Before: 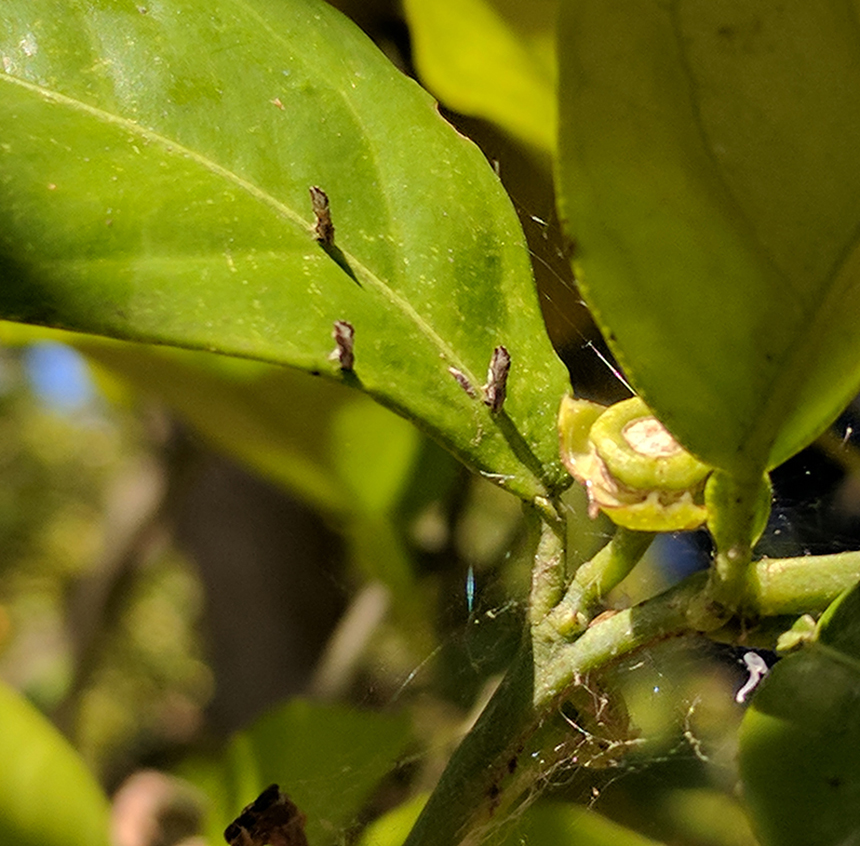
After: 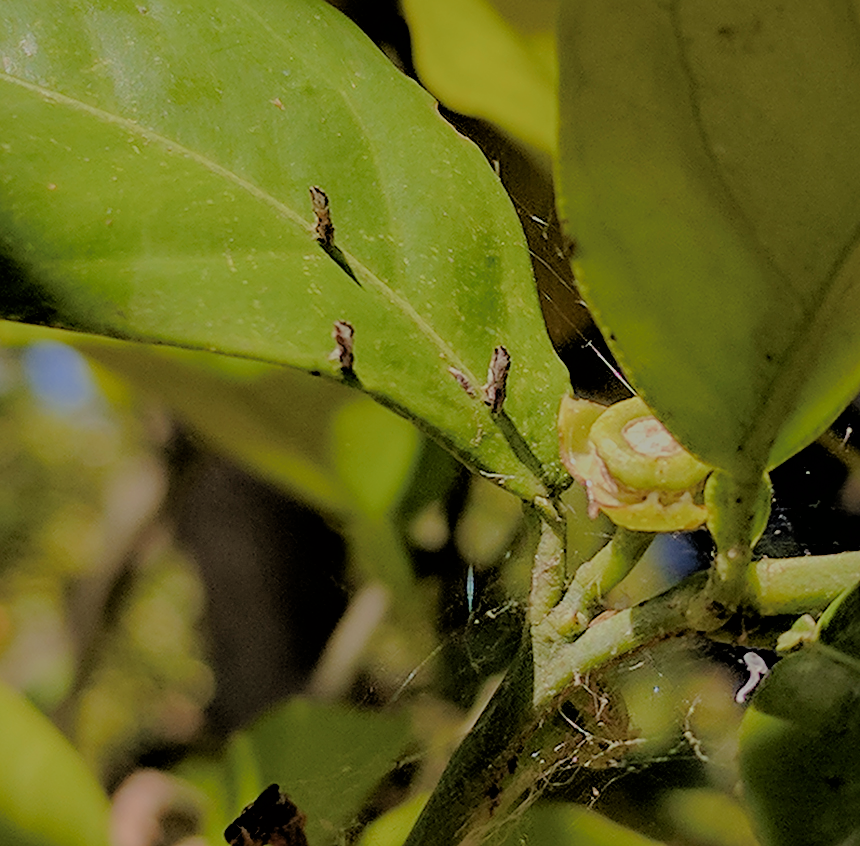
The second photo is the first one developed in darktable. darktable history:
rotate and perspective: crop left 0, crop top 0
sharpen: on, module defaults
filmic rgb: black relative exposure -4.42 EV, white relative exposure 6.58 EV, hardness 1.85, contrast 0.5
